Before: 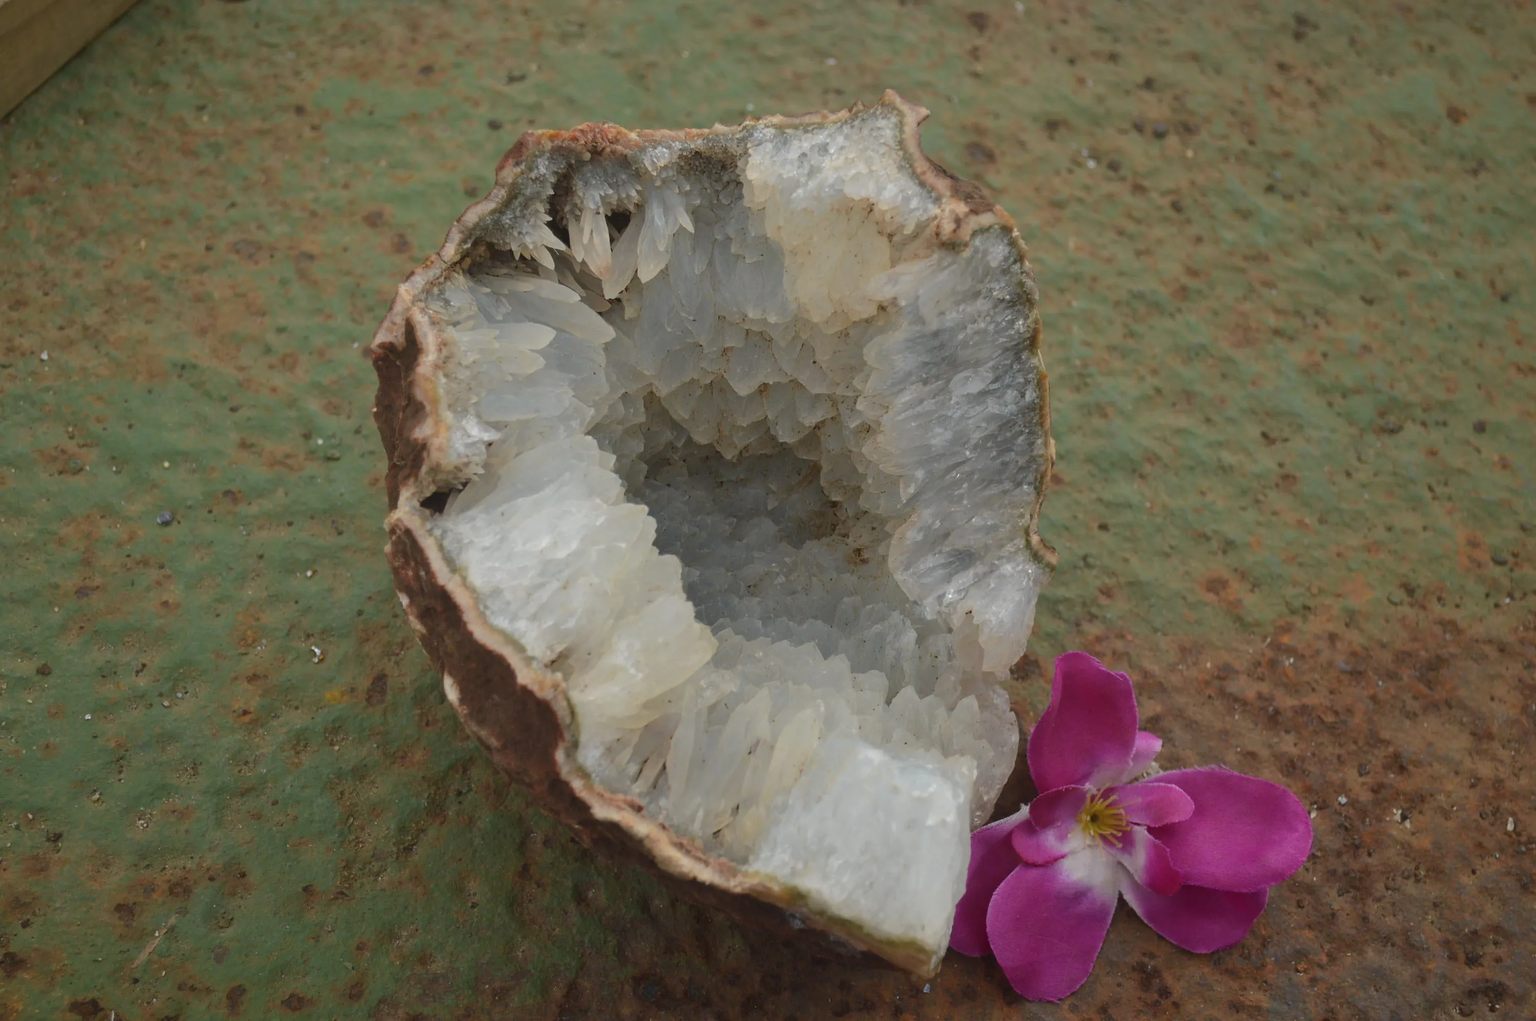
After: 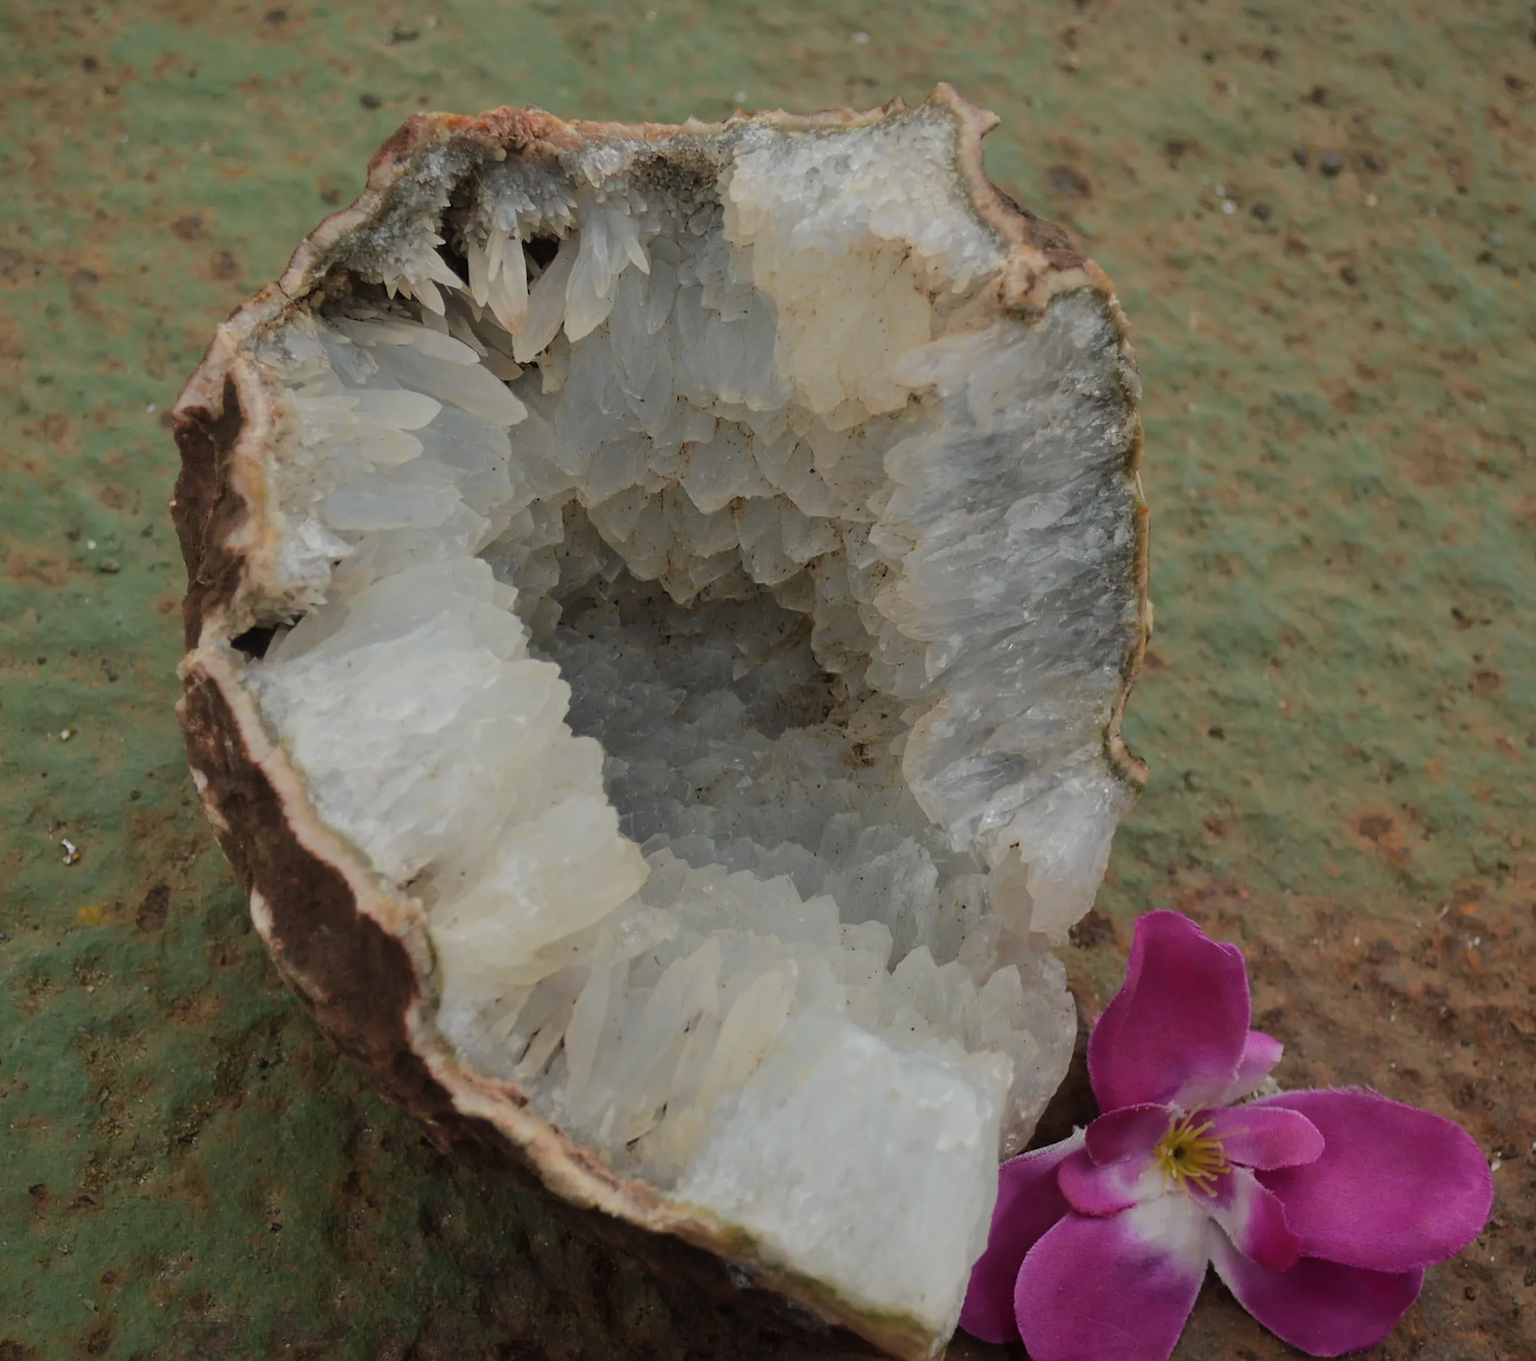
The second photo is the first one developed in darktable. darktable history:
crop and rotate: angle -3.27°, left 14.277%, top 0.028%, right 10.766%, bottom 0.028%
filmic rgb: black relative exposure -7.65 EV, white relative exposure 4.56 EV, hardness 3.61, contrast 1.05
